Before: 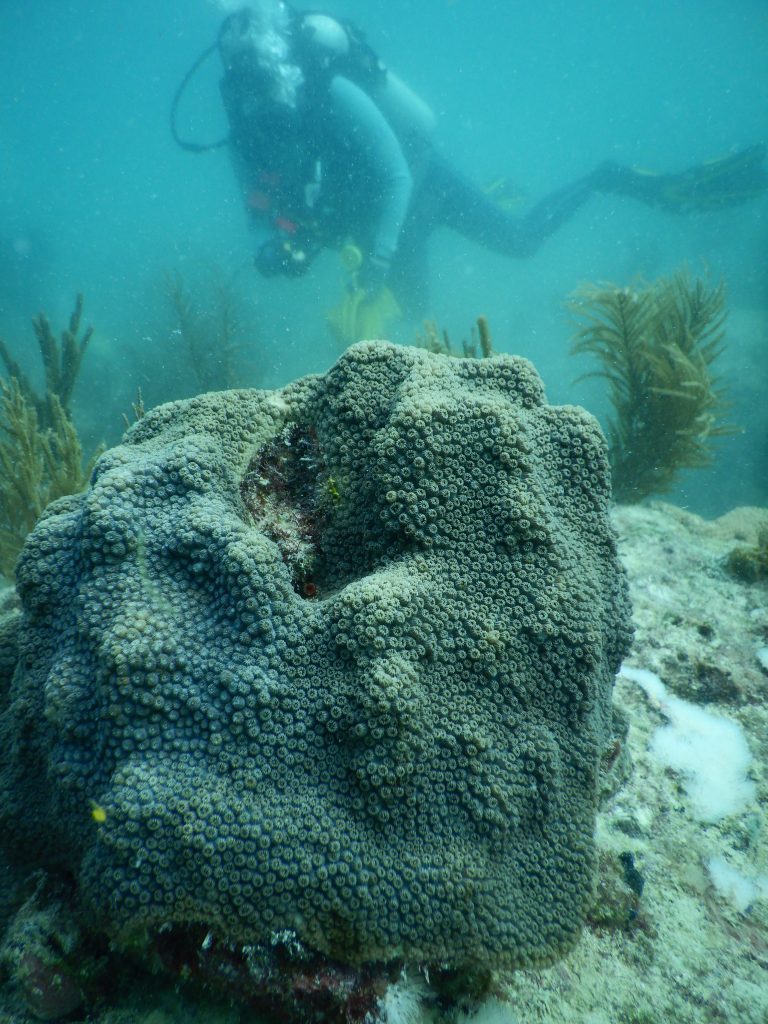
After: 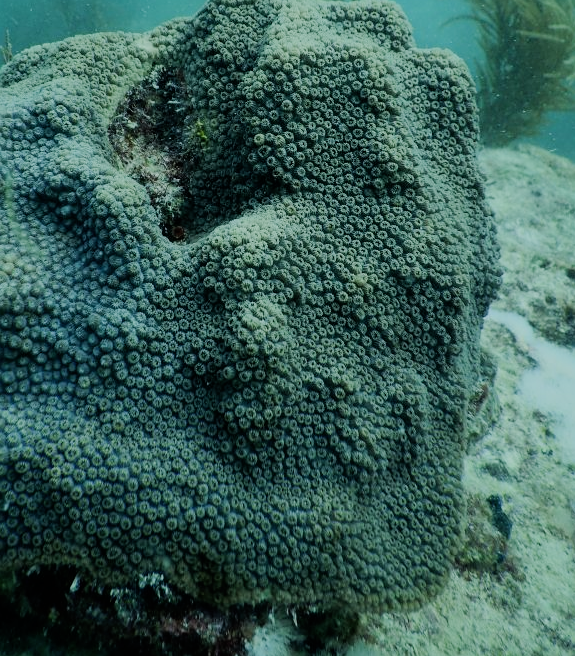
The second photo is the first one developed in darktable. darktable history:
filmic rgb: black relative exposure -6.92 EV, white relative exposure 5.67 EV, hardness 2.86
exposure: exposure -0.064 EV, compensate highlight preservation false
crop and rotate: left 17.271%, top 34.865%, right 7.785%, bottom 1.045%
tone equalizer: on, module defaults
sharpen: amount 0.217
